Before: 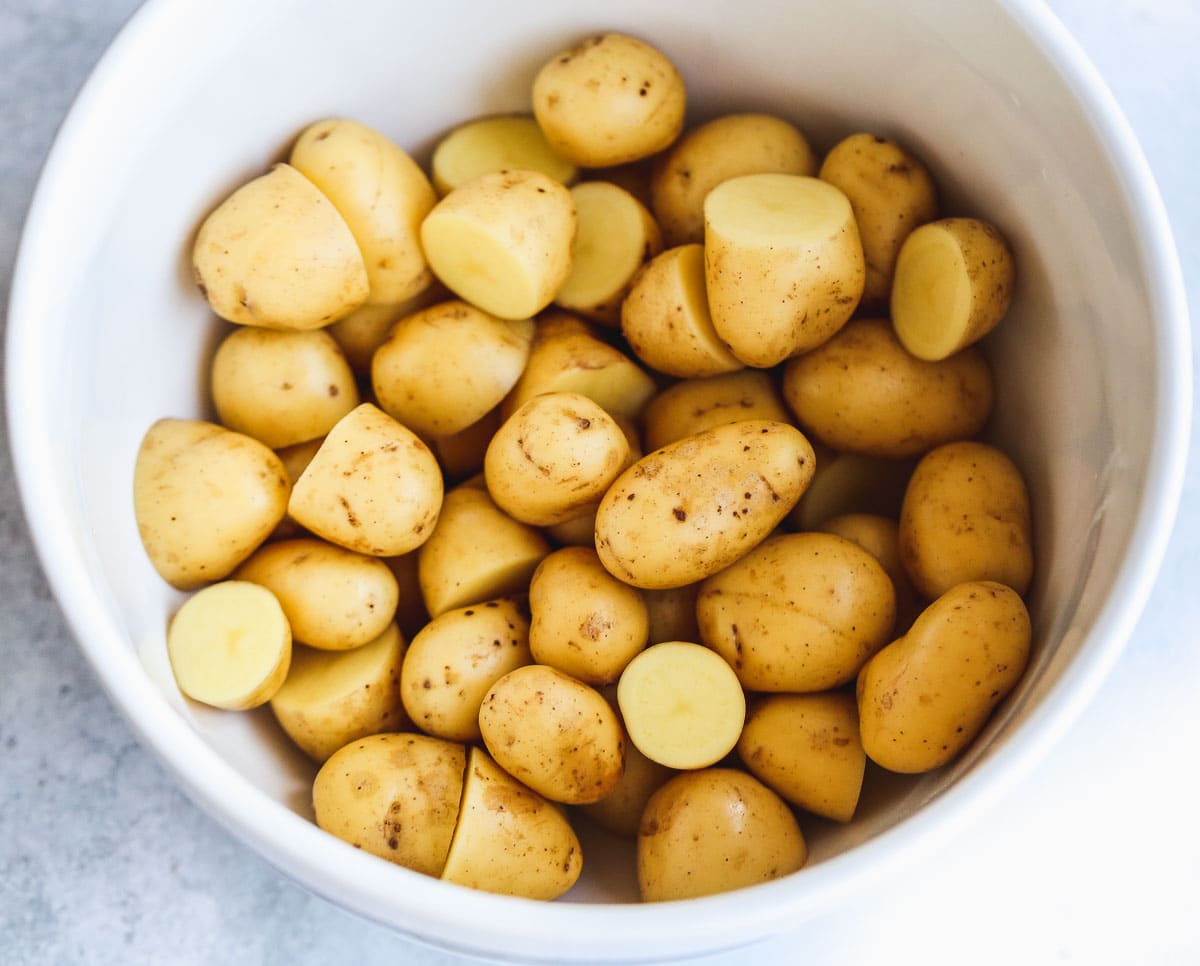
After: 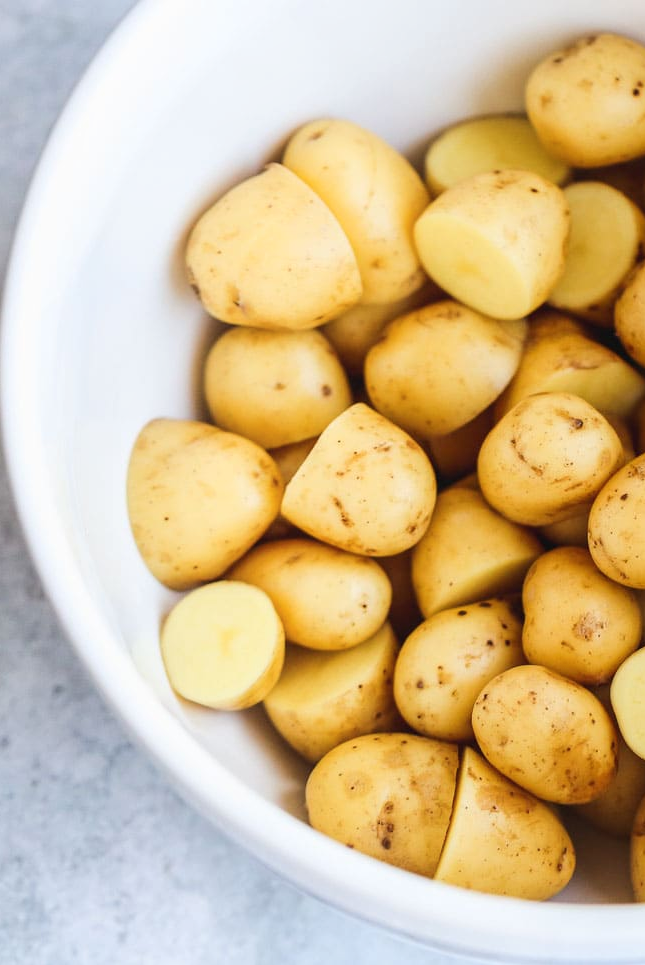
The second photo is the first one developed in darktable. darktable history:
crop: left 0.587%, right 45.588%, bottom 0.086%
shadows and highlights: radius 93.07, shadows -14.46, white point adjustment 0.23, highlights 31.48, compress 48.23%, highlights color adjustment 52.79%, soften with gaussian
